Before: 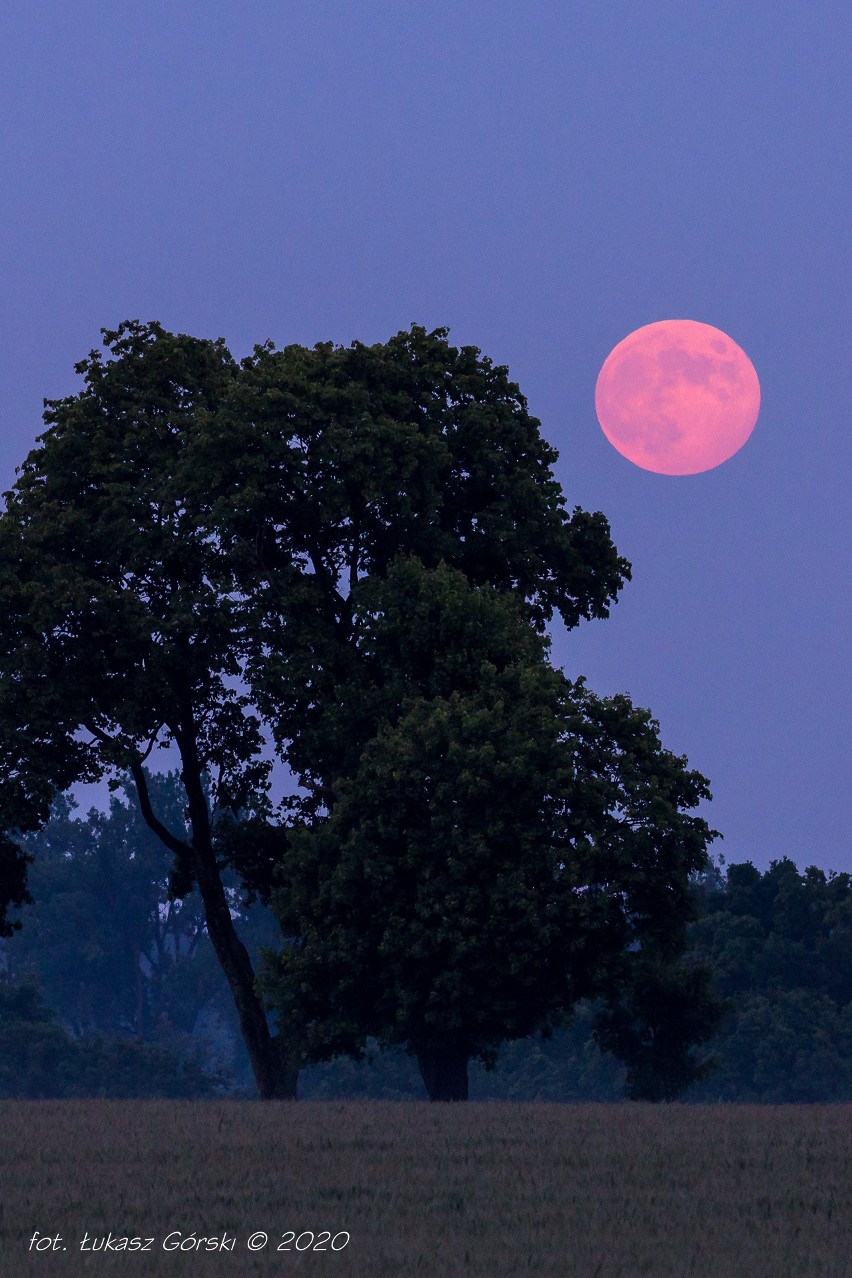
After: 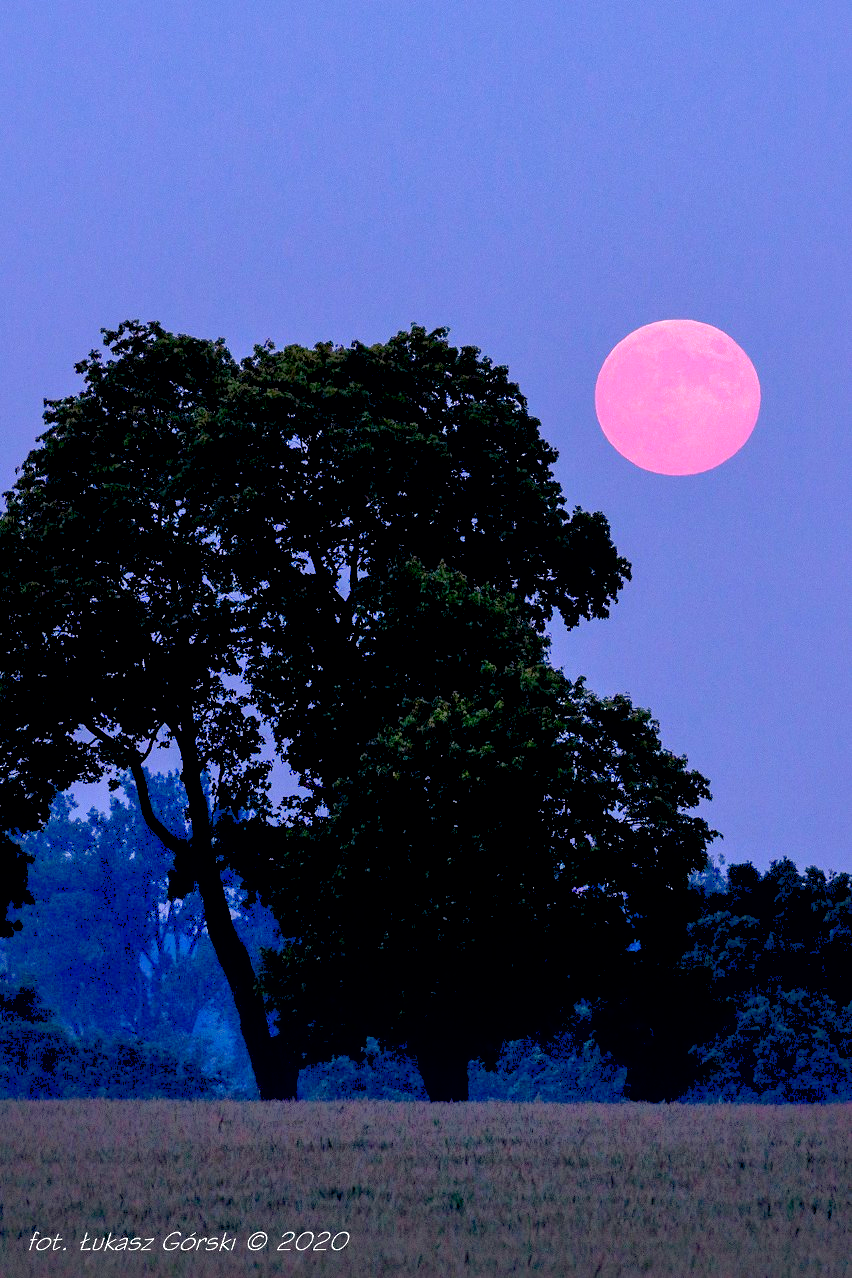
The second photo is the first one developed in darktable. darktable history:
tone curve: curves: ch0 [(0, 0) (0.8, 0.757) (1, 1)], color space Lab, independent channels, preserve colors none
exposure: black level correction 0.011, exposure 1.078 EV, compensate exposure bias true, compensate highlight preservation false
shadows and highlights: on, module defaults
